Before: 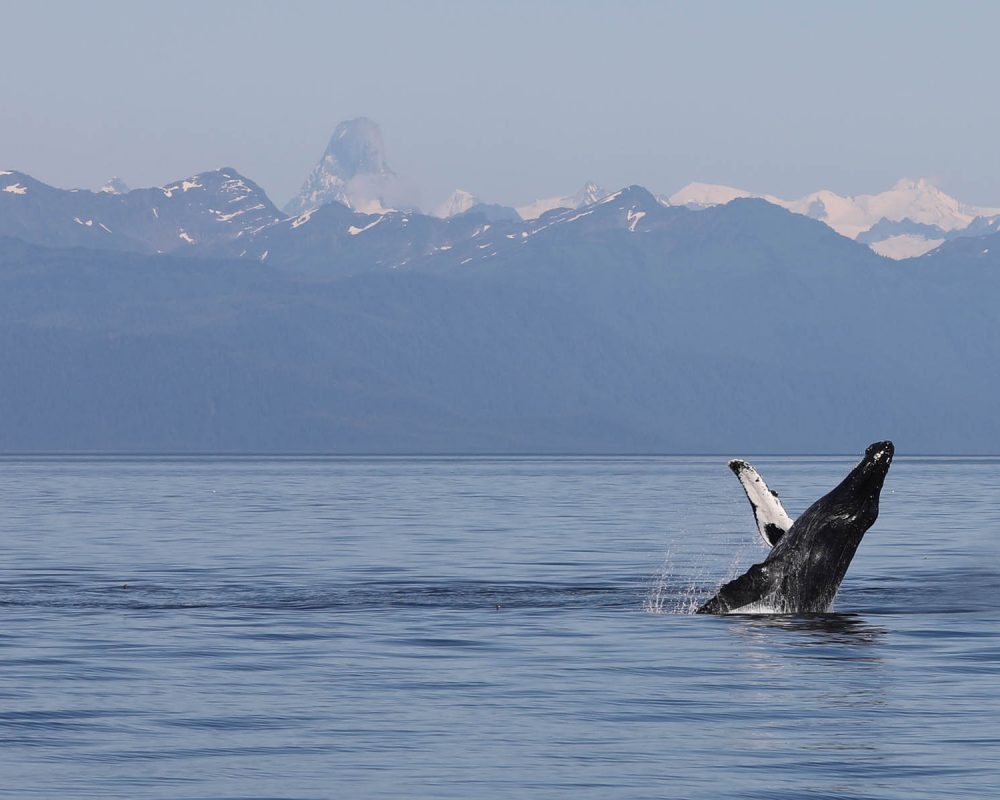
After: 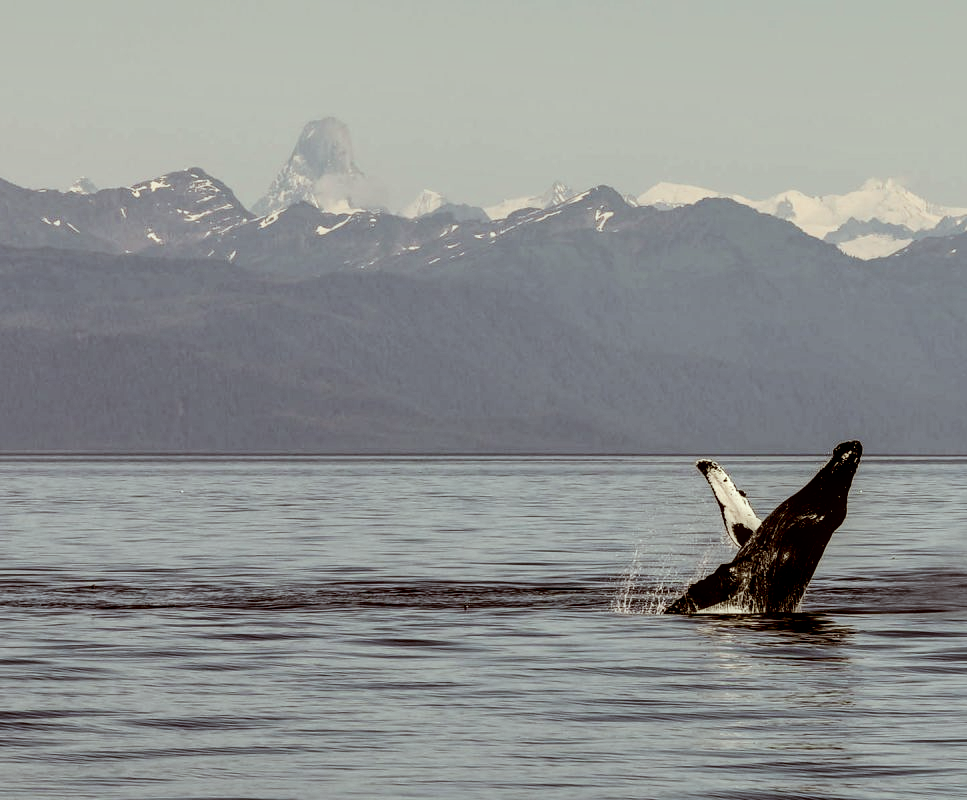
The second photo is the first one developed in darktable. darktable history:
crop and rotate: left 3.238%
color correction: highlights a* -5.94, highlights b* 9.48, shadows a* 10.12, shadows b* 23.94
local contrast: highlights 65%, shadows 54%, detail 169%, midtone range 0.514
filmic rgb: black relative exposure -5 EV, hardness 2.88, contrast 1.3, highlights saturation mix -30%
